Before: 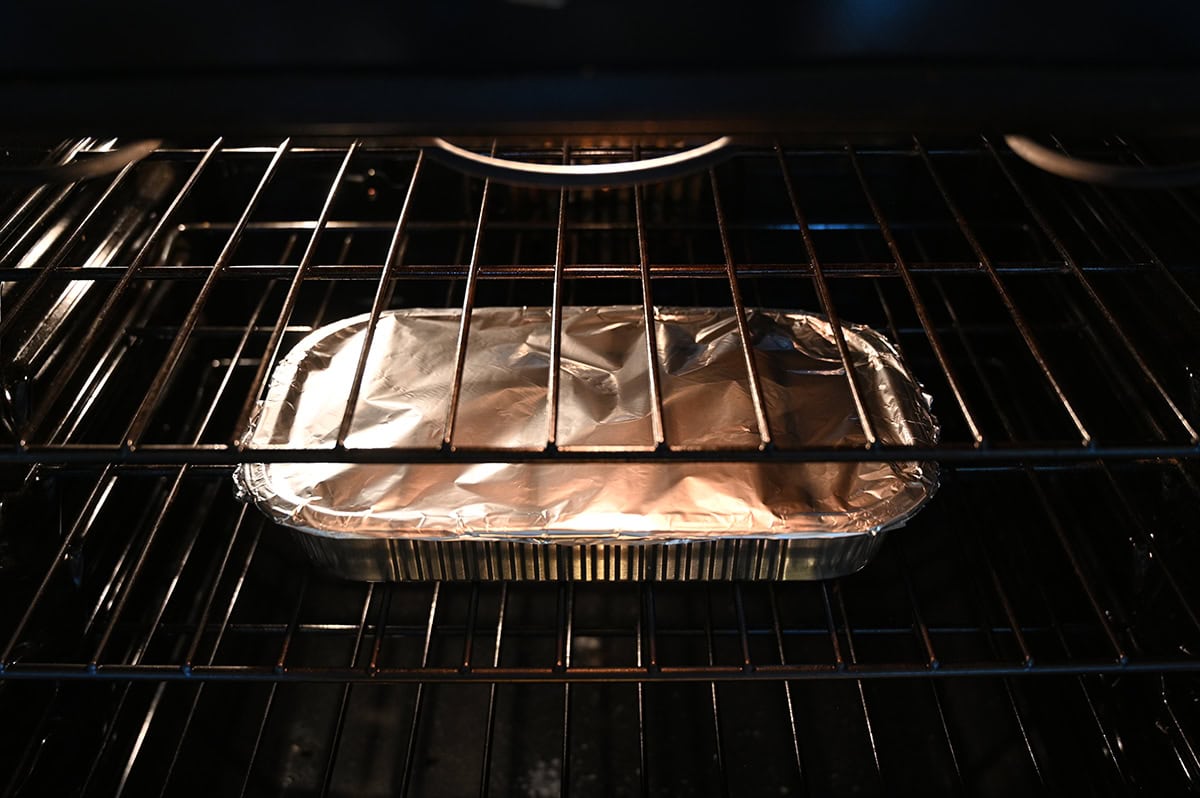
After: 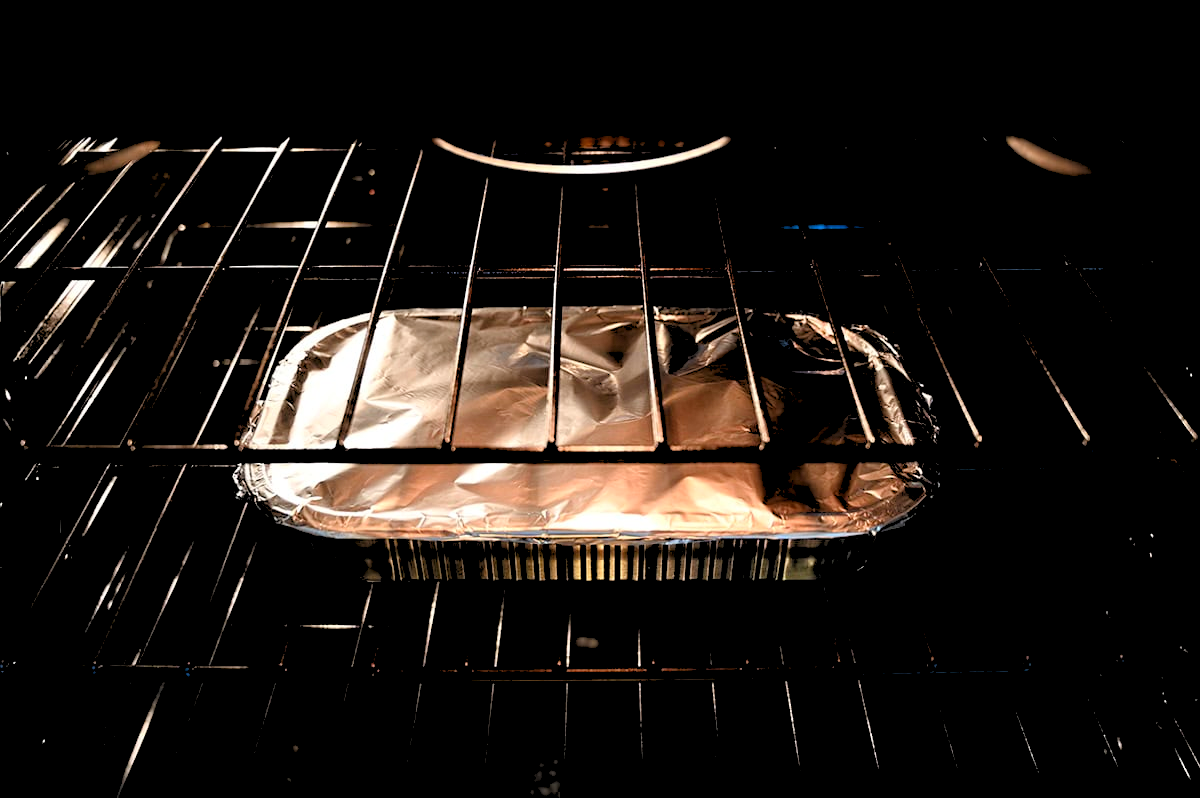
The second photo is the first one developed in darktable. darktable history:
contrast brightness saturation: contrast 0.07, brightness -0.14, saturation 0.11
rgb levels: levels [[0.027, 0.429, 0.996], [0, 0.5, 1], [0, 0.5, 1]]
